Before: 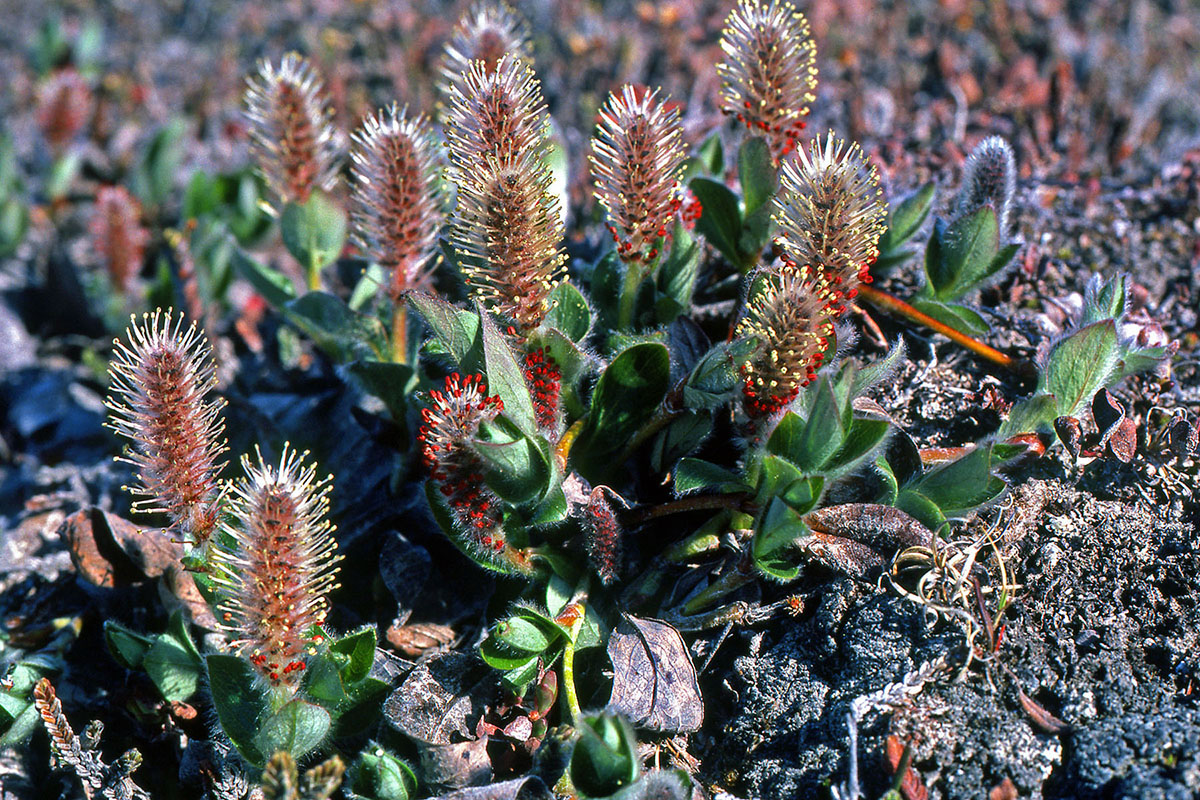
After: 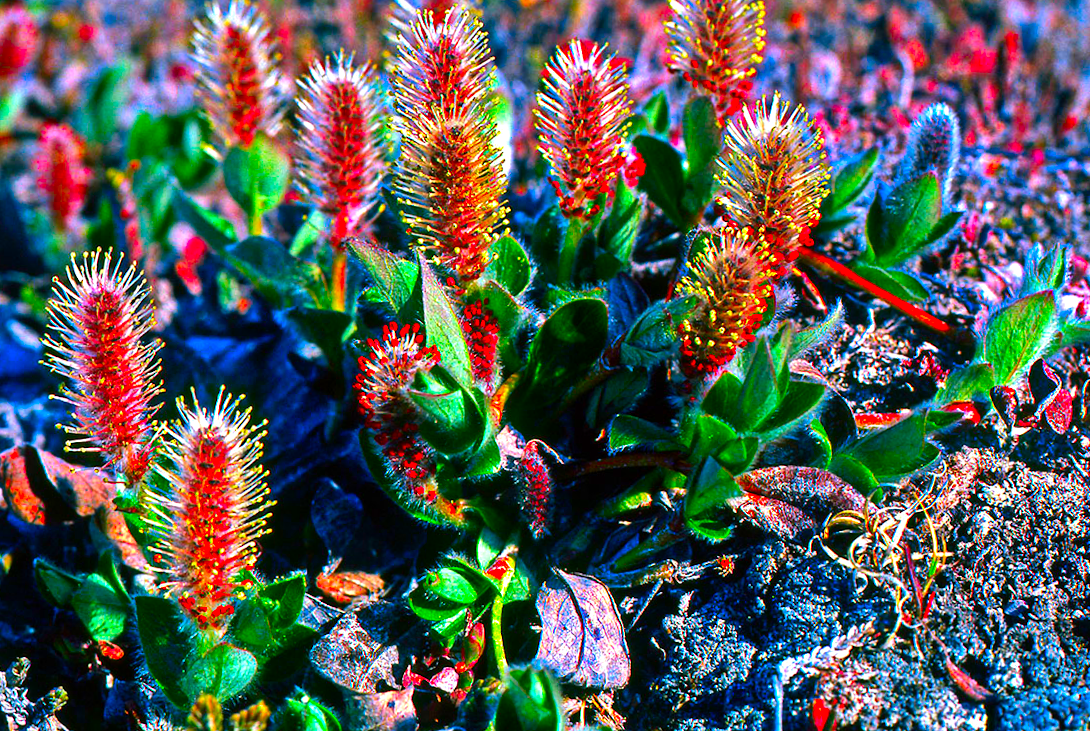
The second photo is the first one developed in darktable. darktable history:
crop and rotate: angle -1.89°, left 3.124%, top 3.664%, right 1.538%, bottom 0.444%
color correction: highlights b* 0.05, saturation 2.99
tone equalizer: -8 EV -0.422 EV, -7 EV -0.411 EV, -6 EV -0.317 EV, -5 EV -0.215 EV, -3 EV 0.222 EV, -2 EV 0.358 EV, -1 EV 0.368 EV, +0 EV 0.416 EV, edges refinement/feathering 500, mask exposure compensation -1.57 EV, preserve details no
